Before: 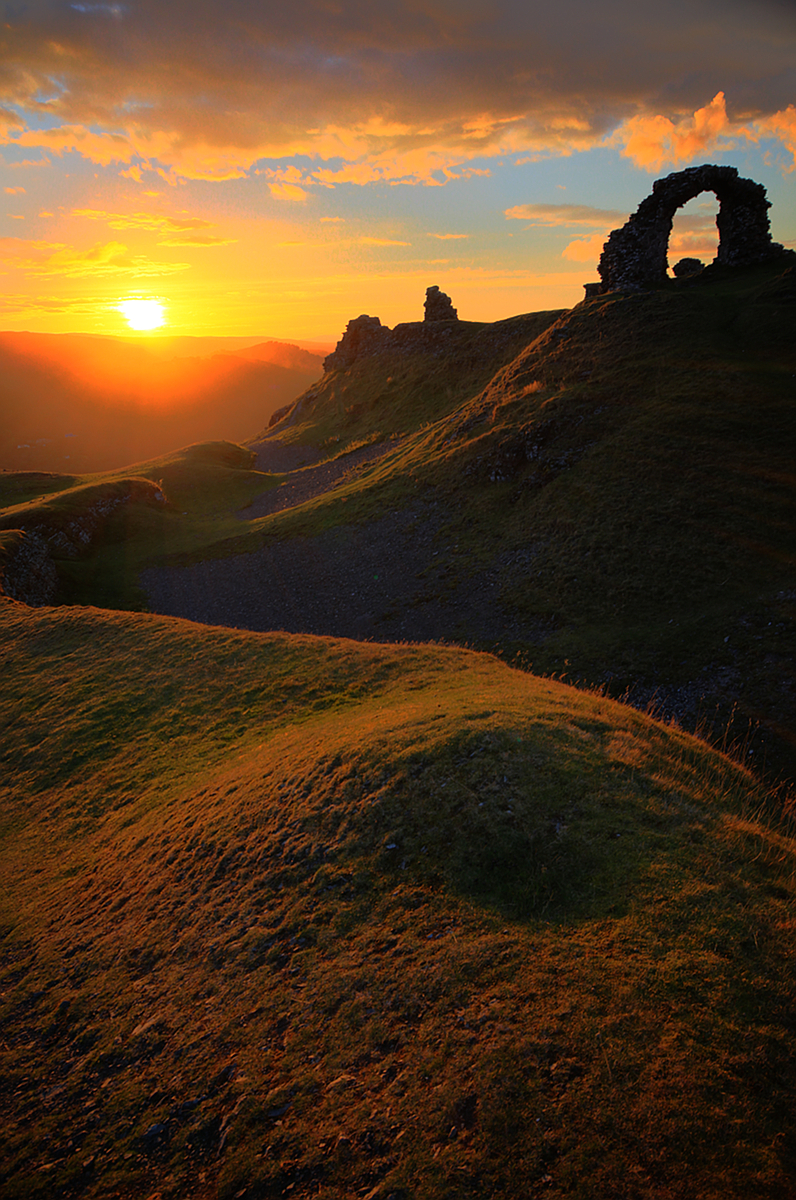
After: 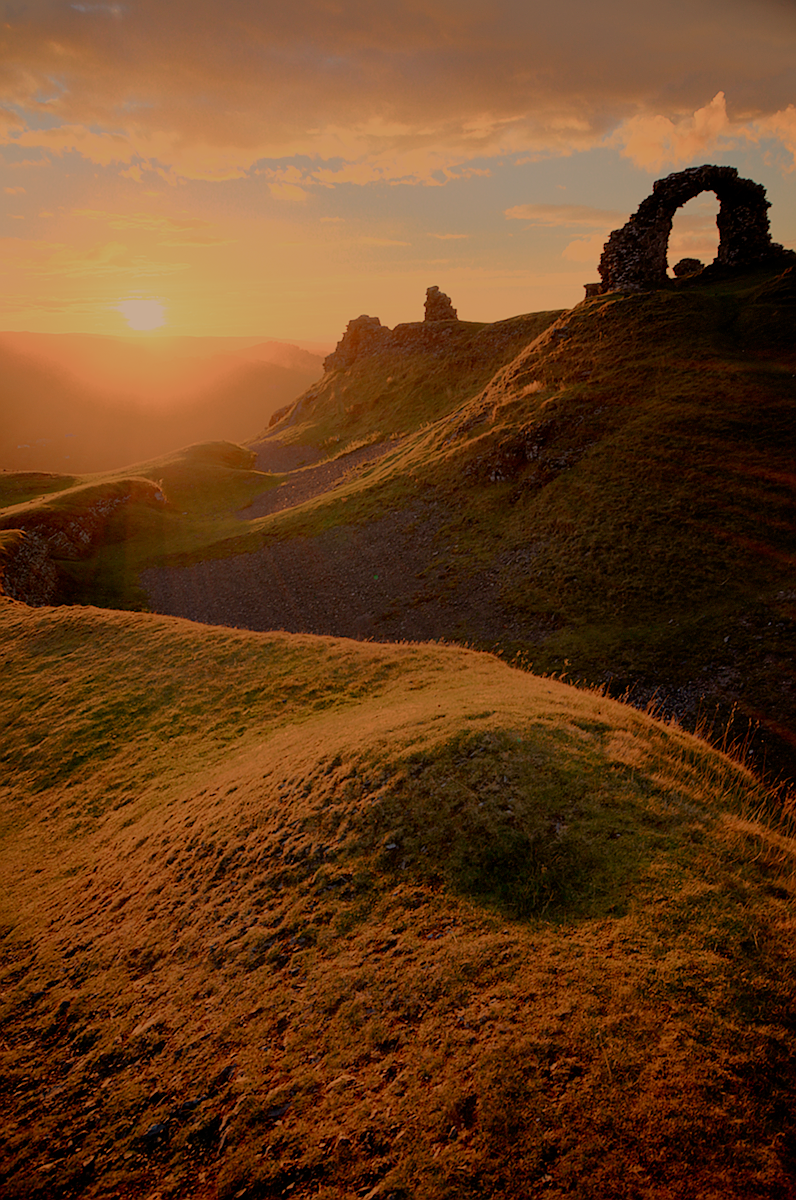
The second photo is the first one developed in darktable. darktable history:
filmic rgb: white relative exposure 8 EV, threshold 3 EV, structure ↔ texture 100%, target black luminance 0%, hardness 2.44, latitude 76.53%, contrast 0.562, shadows ↔ highlights balance 0%, preserve chrominance no, color science v4 (2020), iterations of high-quality reconstruction 10, type of noise poissonian, enable highlight reconstruction true
white balance: red 1.467, blue 0.684
